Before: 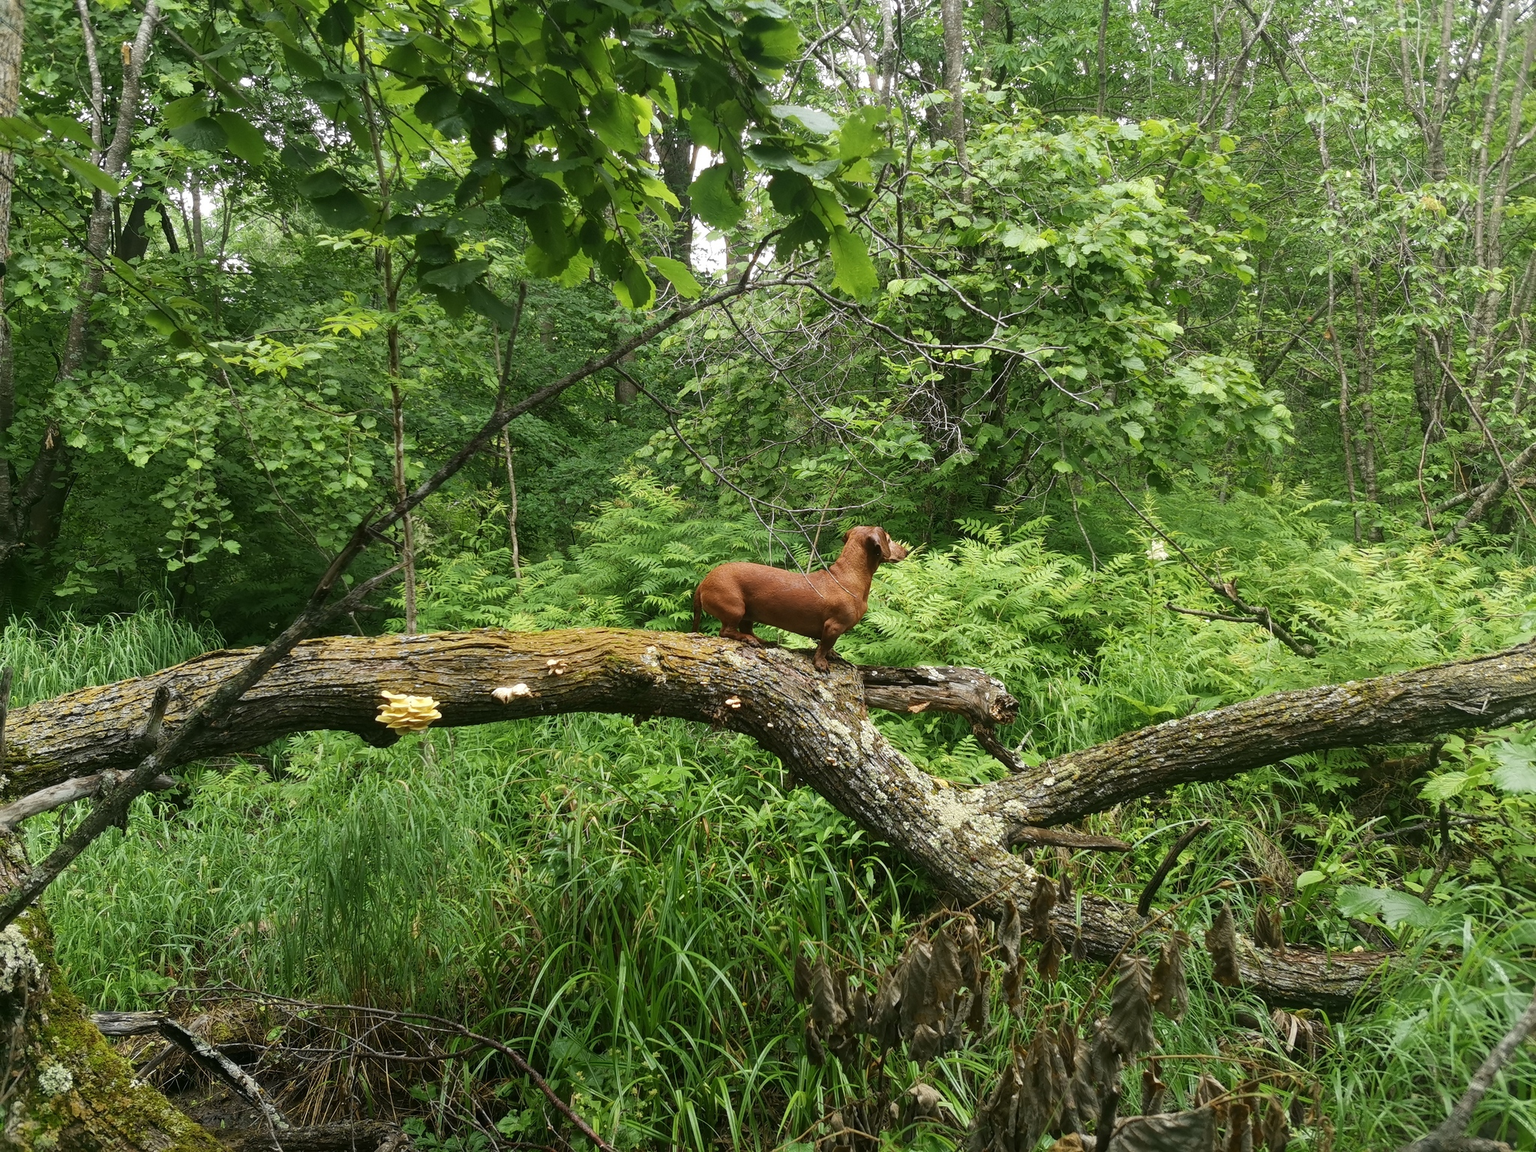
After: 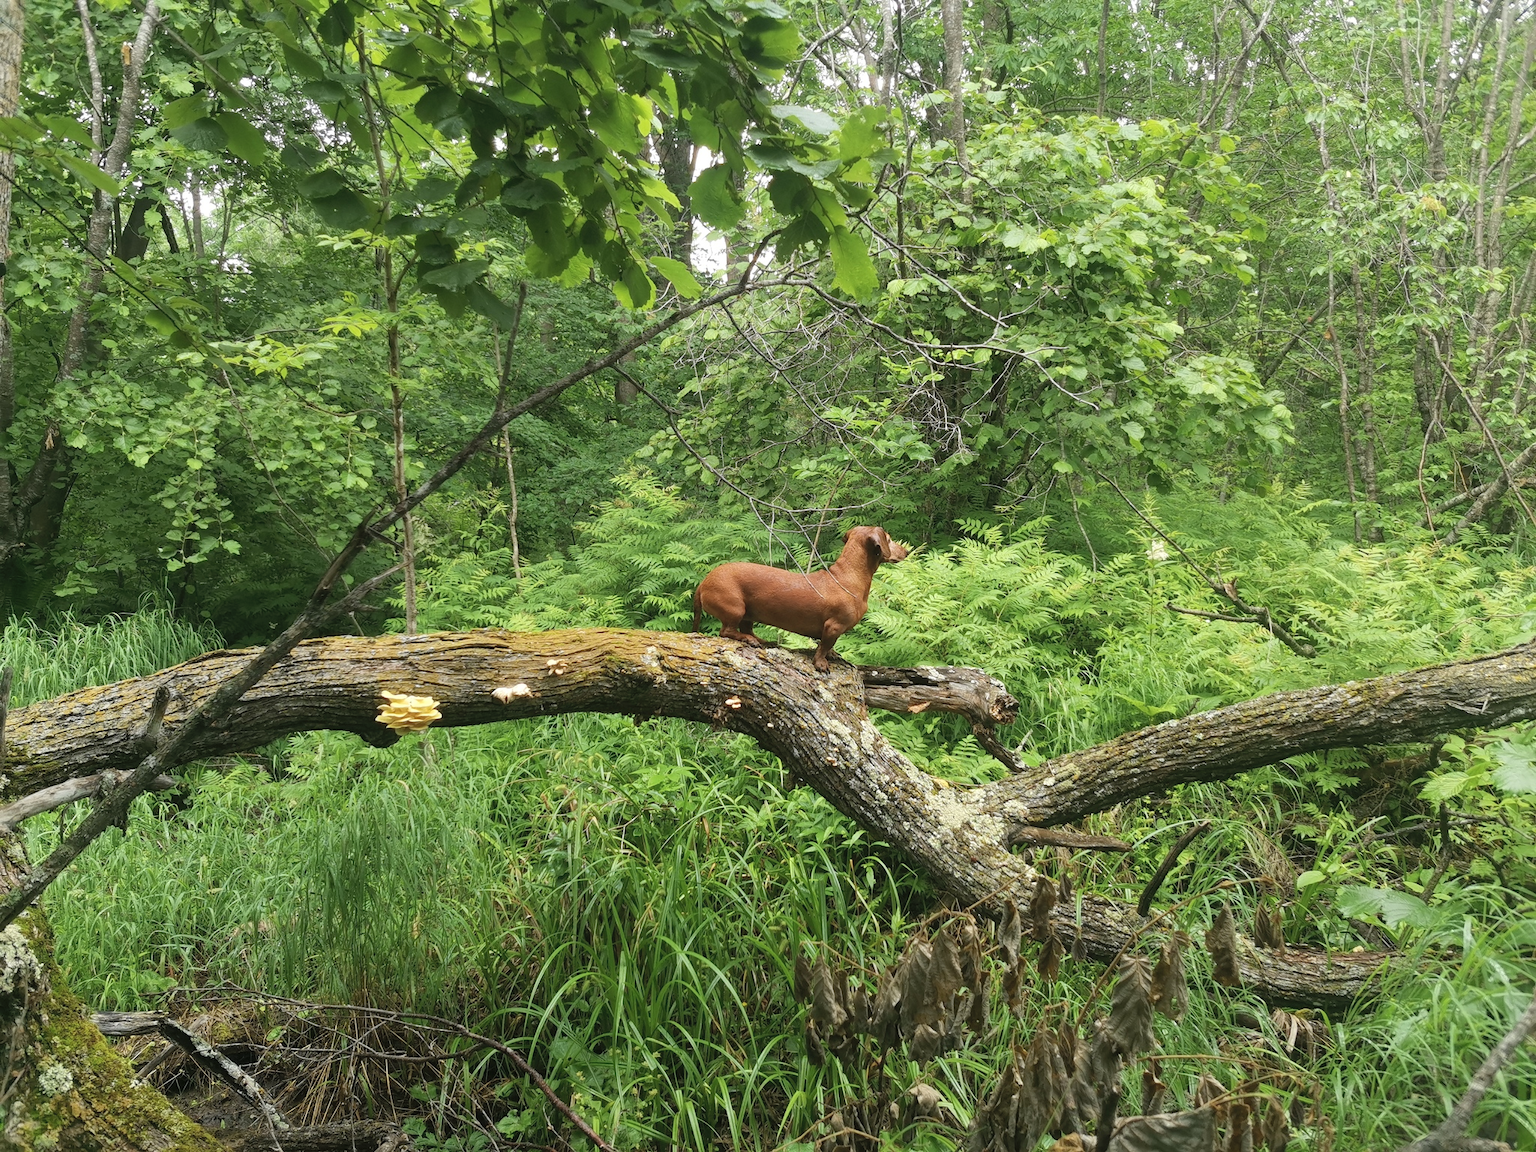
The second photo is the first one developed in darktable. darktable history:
contrast brightness saturation: brightness 0.115
